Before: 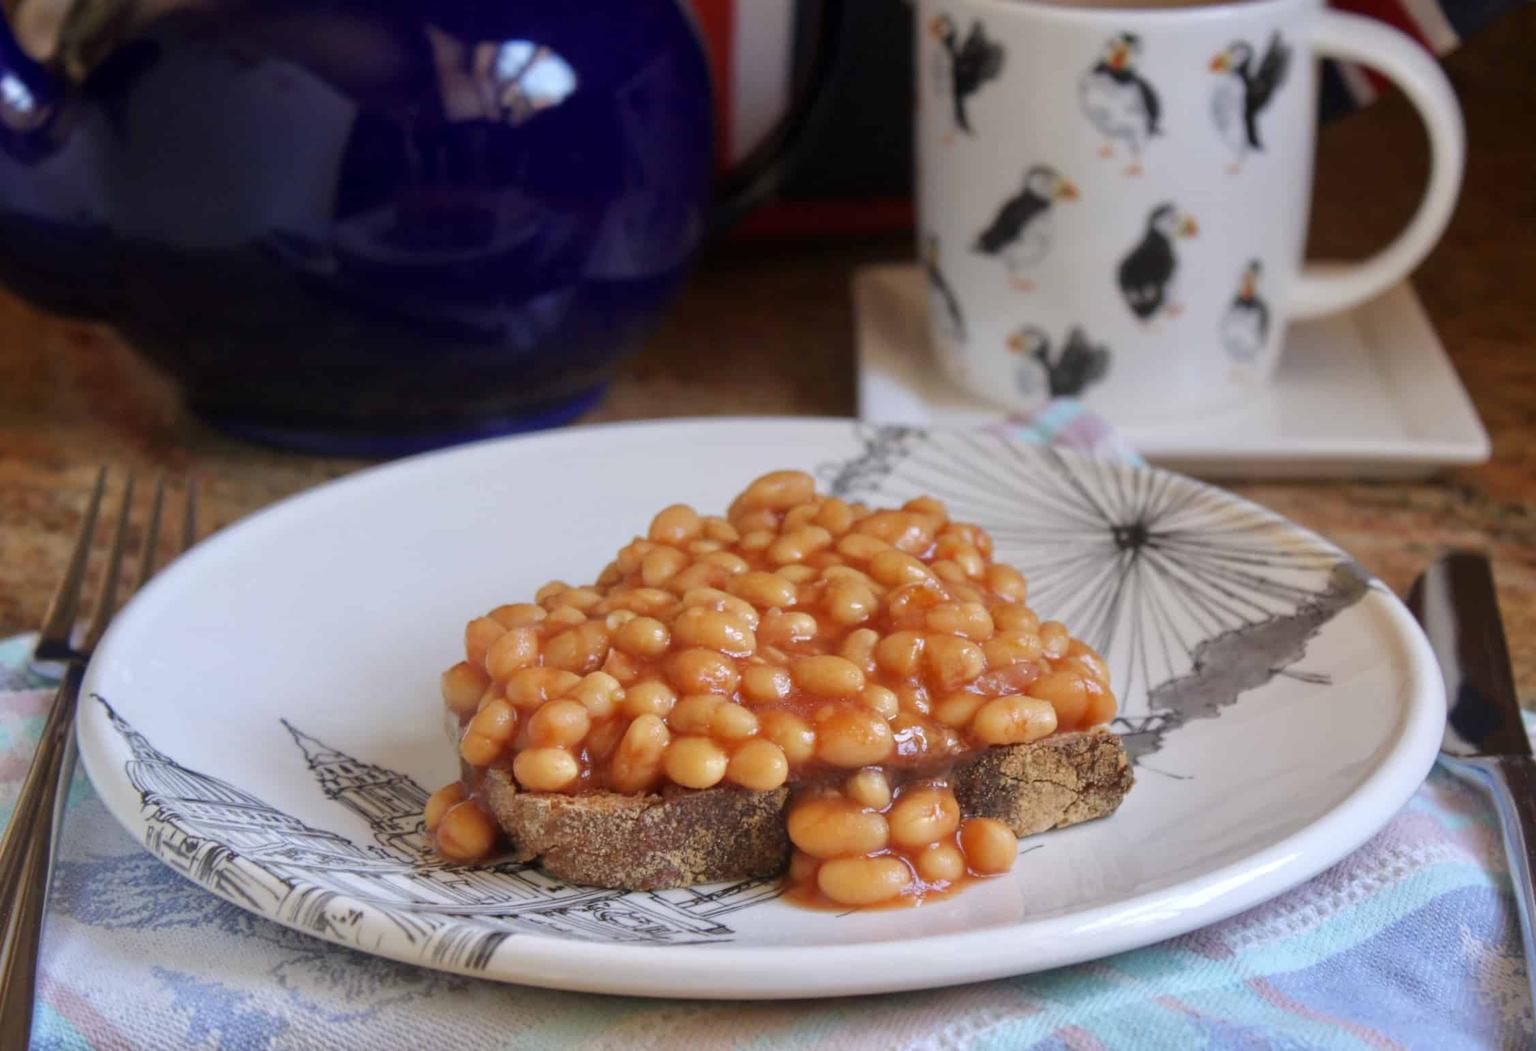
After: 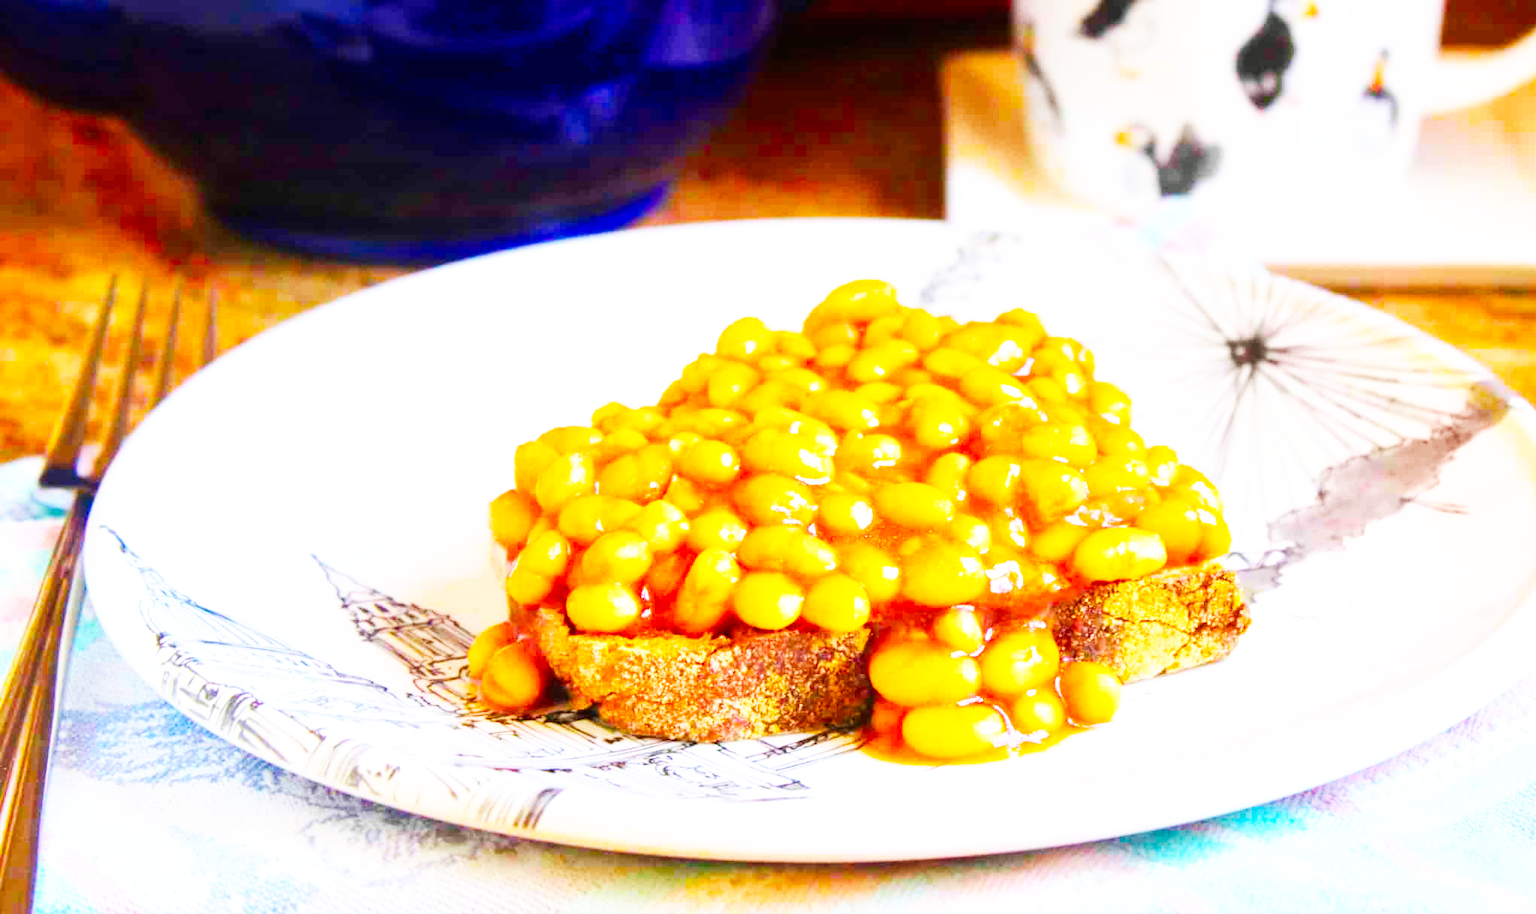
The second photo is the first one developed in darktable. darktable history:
exposure: black level correction 0, exposure 1 EV, compensate highlight preservation false
color balance rgb: shadows lift › chroma 0.795%, shadows lift › hue 114.17°, perceptual saturation grading › global saturation 30.928%, global vibrance 50.017%
crop: top 20.772%, right 9.343%, bottom 0.306%
base curve: curves: ch0 [(0, 0) (0.007, 0.004) (0.027, 0.03) (0.046, 0.07) (0.207, 0.54) (0.442, 0.872) (0.673, 0.972) (1, 1)], preserve colors none
